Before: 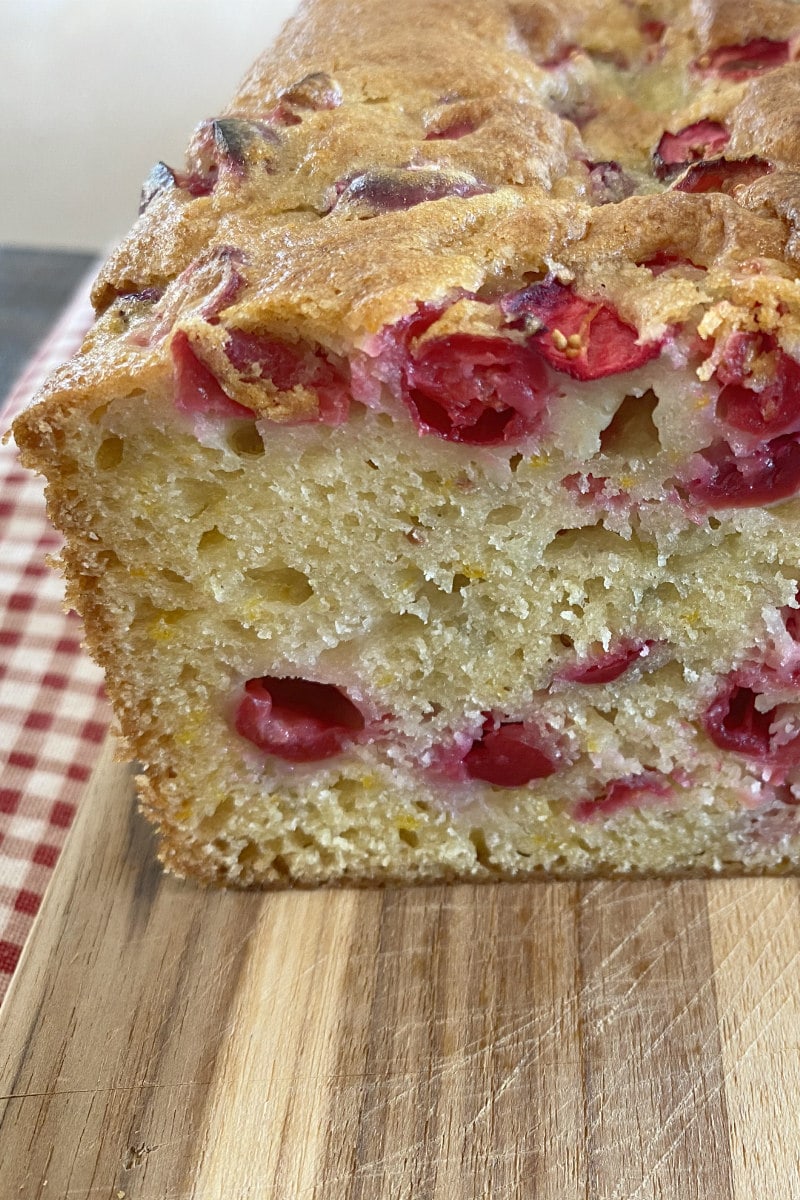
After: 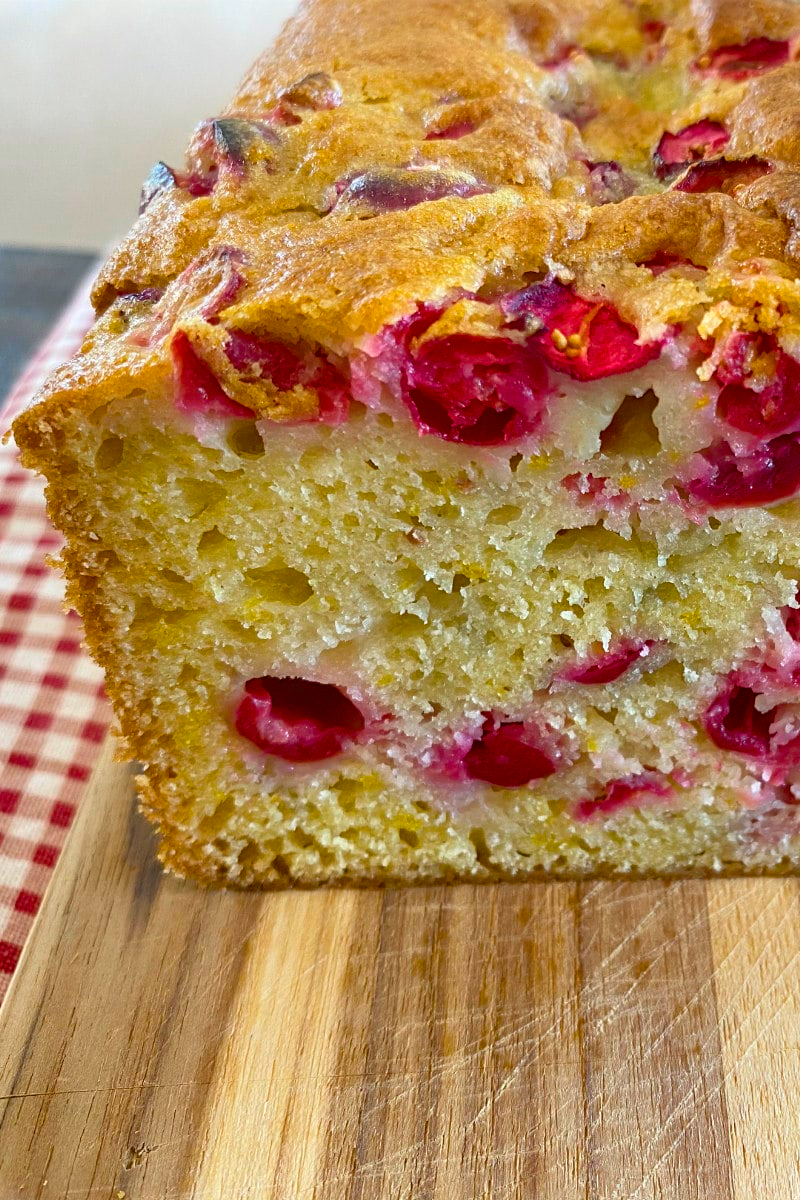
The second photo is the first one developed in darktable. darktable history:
vignetting: fall-off start 116.17%, fall-off radius 58%, brightness 0.987, saturation -0.493
color balance rgb: shadows lift › chroma 1.744%, shadows lift › hue 264.71°, linear chroma grading › global chroma 9.665%, perceptual saturation grading › global saturation 29.534%
